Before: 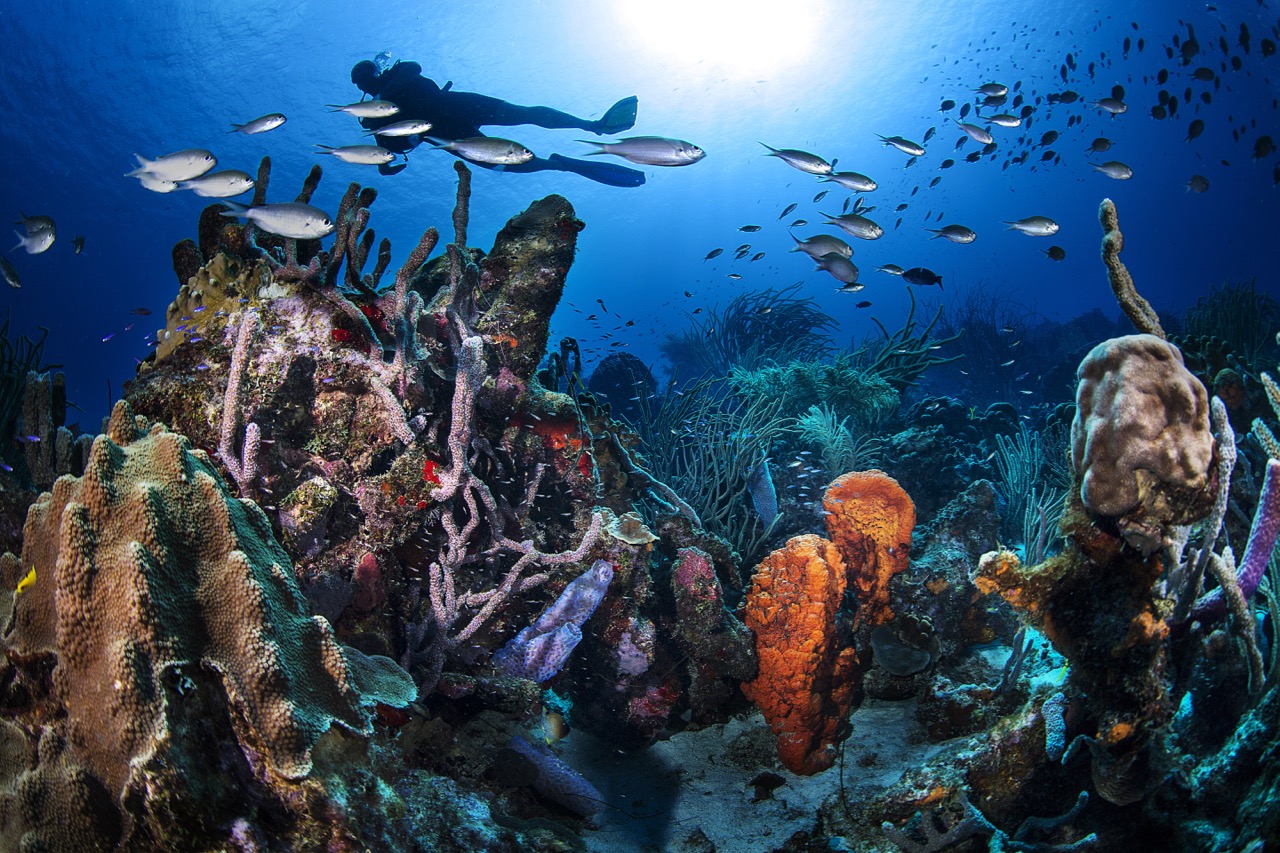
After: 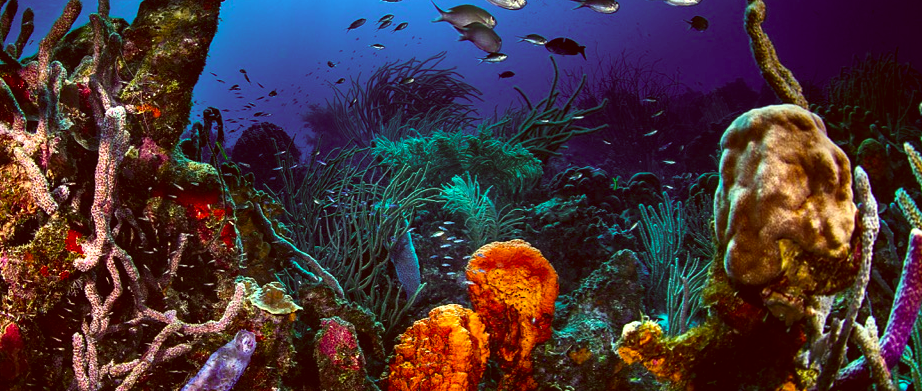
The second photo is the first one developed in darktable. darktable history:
color balance rgb: linear chroma grading › global chroma 9%, perceptual saturation grading › global saturation 36%, perceptual saturation grading › shadows 35%, perceptual brilliance grading › global brilliance 15%, perceptual brilliance grading › shadows -35%, global vibrance 15%
color correction: highlights a* 1.12, highlights b* 24.26, shadows a* 15.58, shadows b* 24.26
crop and rotate: left 27.938%, top 27.046%, bottom 27.046%
